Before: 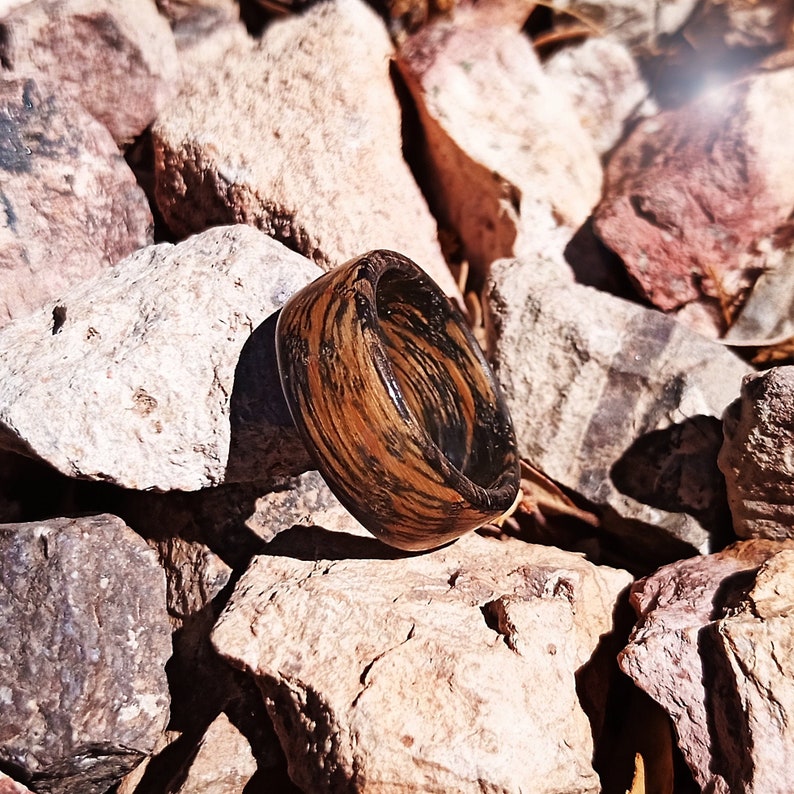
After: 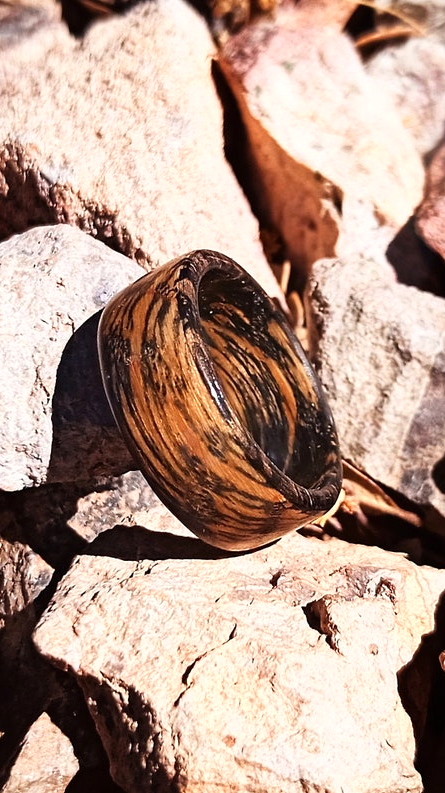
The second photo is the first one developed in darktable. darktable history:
color zones: curves: ch0 [(0.099, 0.624) (0.257, 0.596) (0.384, 0.376) (0.529, 0.492) (0.697, 0.564) (0.768, 0.532) (0.908, 0.644)]; ch1 [(0.112, 0.564) (0.254, 0.612) (0.432, 0.676) (0.592, 0.456) (0.743, 0.684) (0.888, 0.536)]; ch2 [(0.25, 0.5) (0.469, 0.36) (0.75, 0.5)]
crop and rotate: left 22.514%, right 21.344%
